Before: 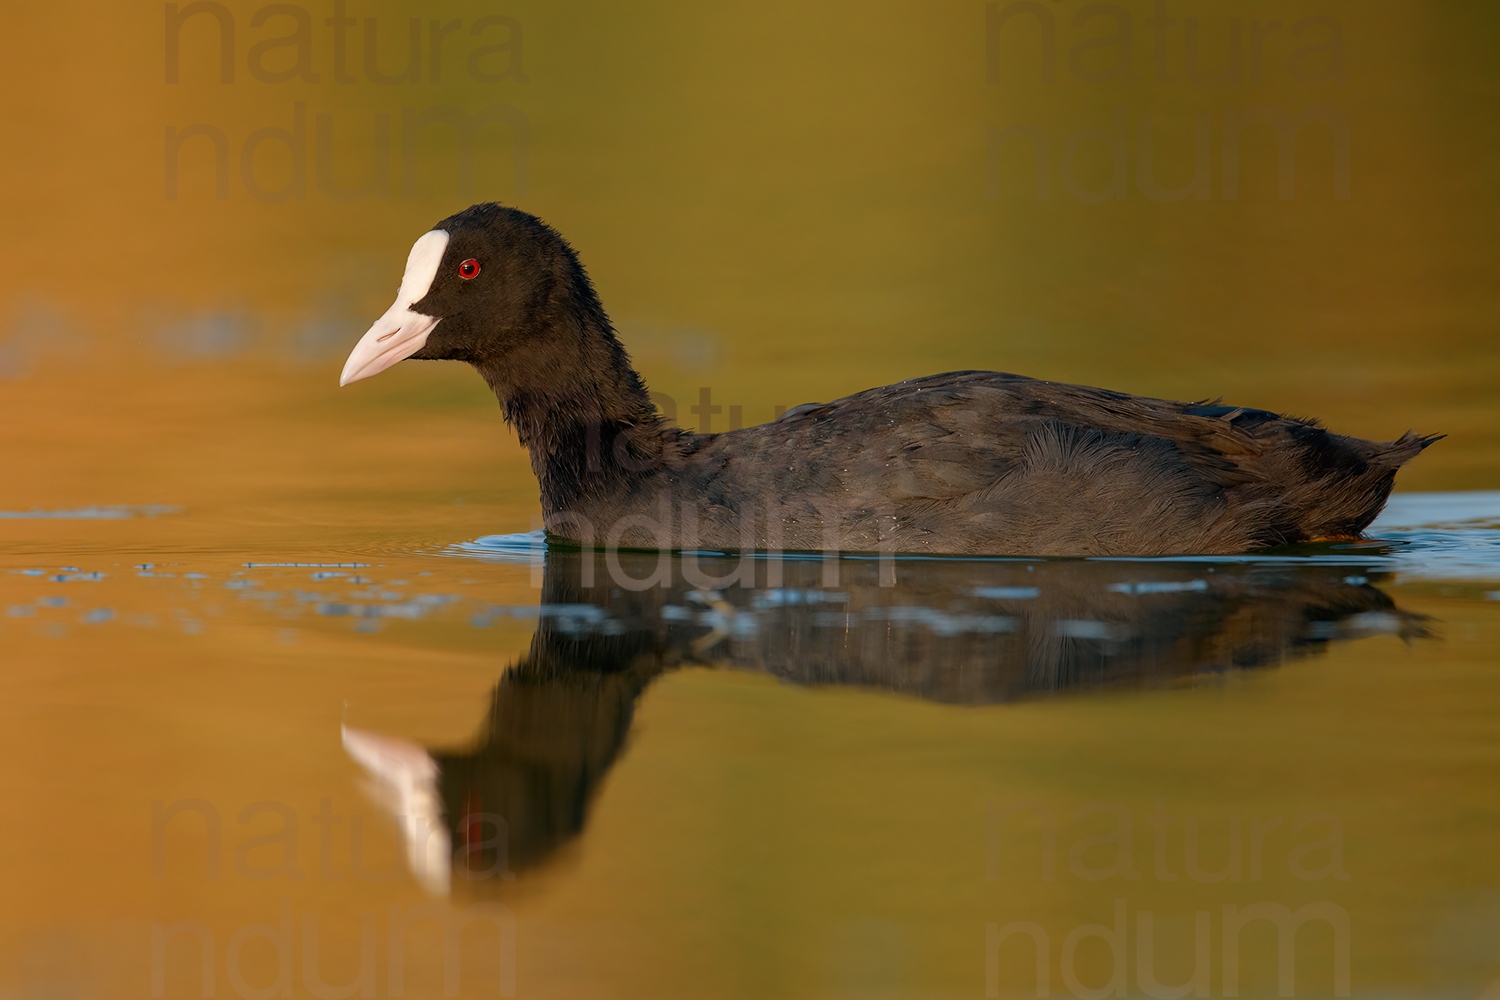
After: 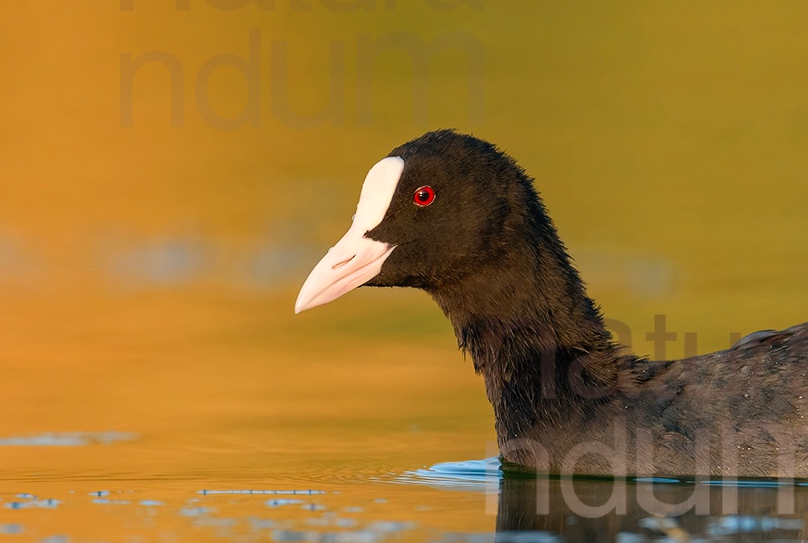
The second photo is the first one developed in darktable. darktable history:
crop and rotate: left 3.019%, top 7.388%, right 43.054%, bottom 38.22%
contrast brightness saturation: contrast 0.198, brightness 0.166, saturation 0.218
